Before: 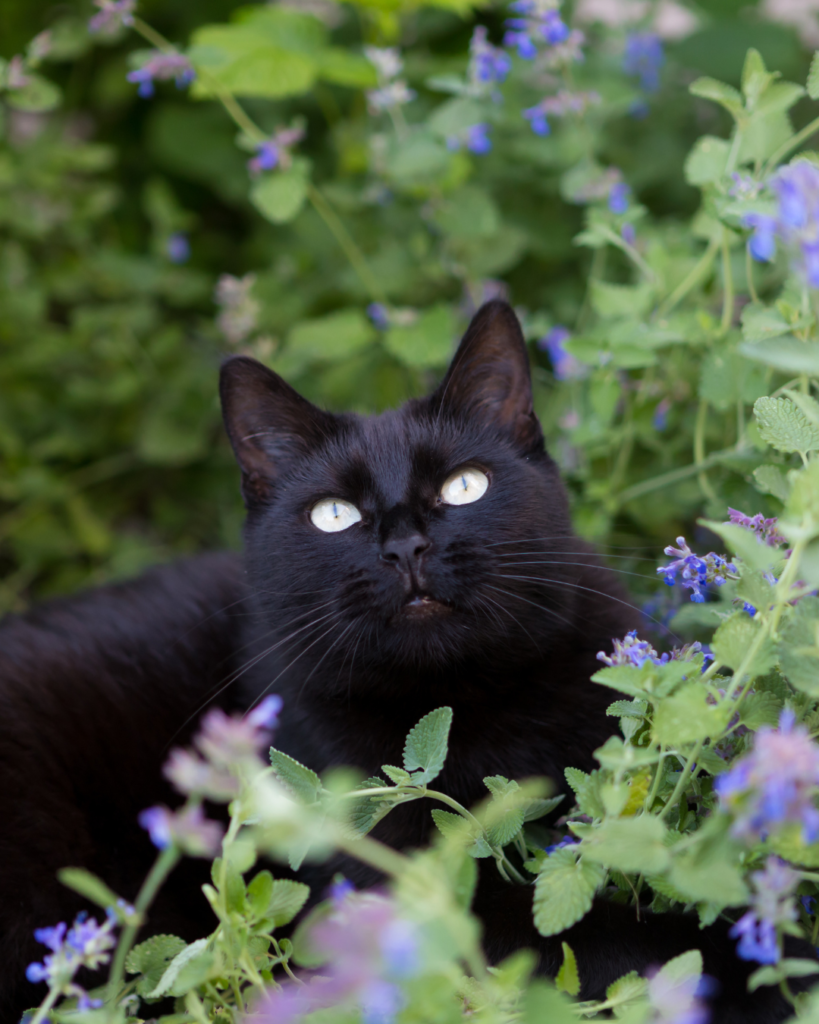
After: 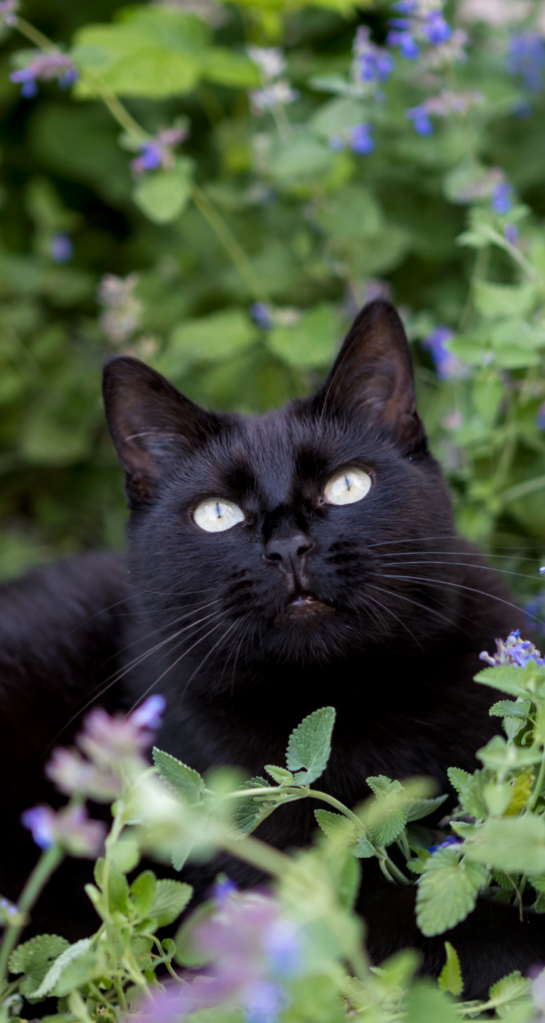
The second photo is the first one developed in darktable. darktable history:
local contrast: detail 130%
crop and rotate: left 14.292%, right 19.041%
